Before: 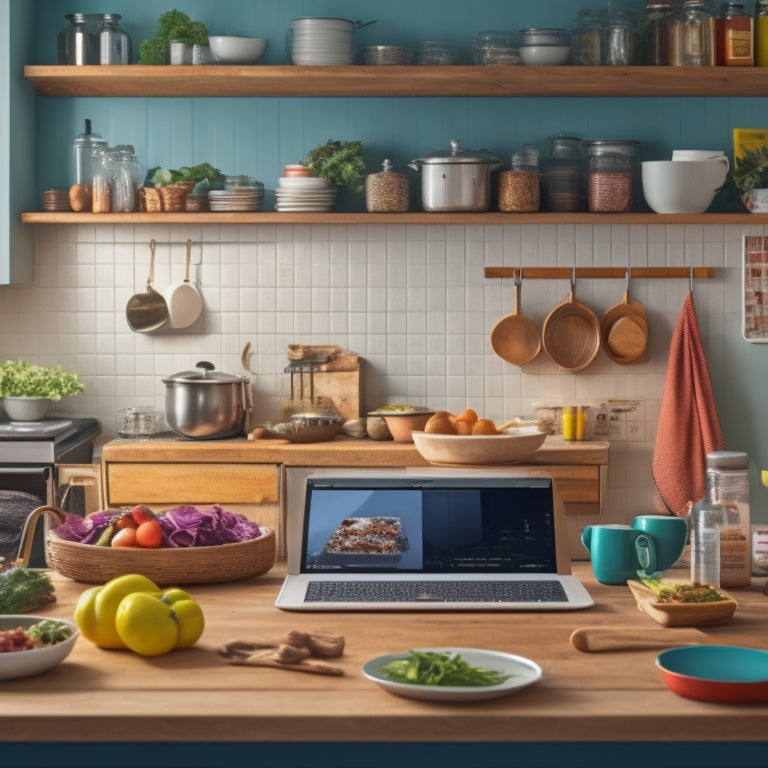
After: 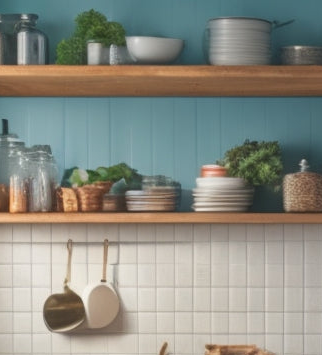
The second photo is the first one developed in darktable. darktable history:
bloom: size 9%, threshold 100%, strength 7%
crop and rotate: left 10.817%, top 0.062%, right 47.194%, bottom 53.626%
shadows and highlights: shadows 52.34, highlights -28.23, soften with gaussian
